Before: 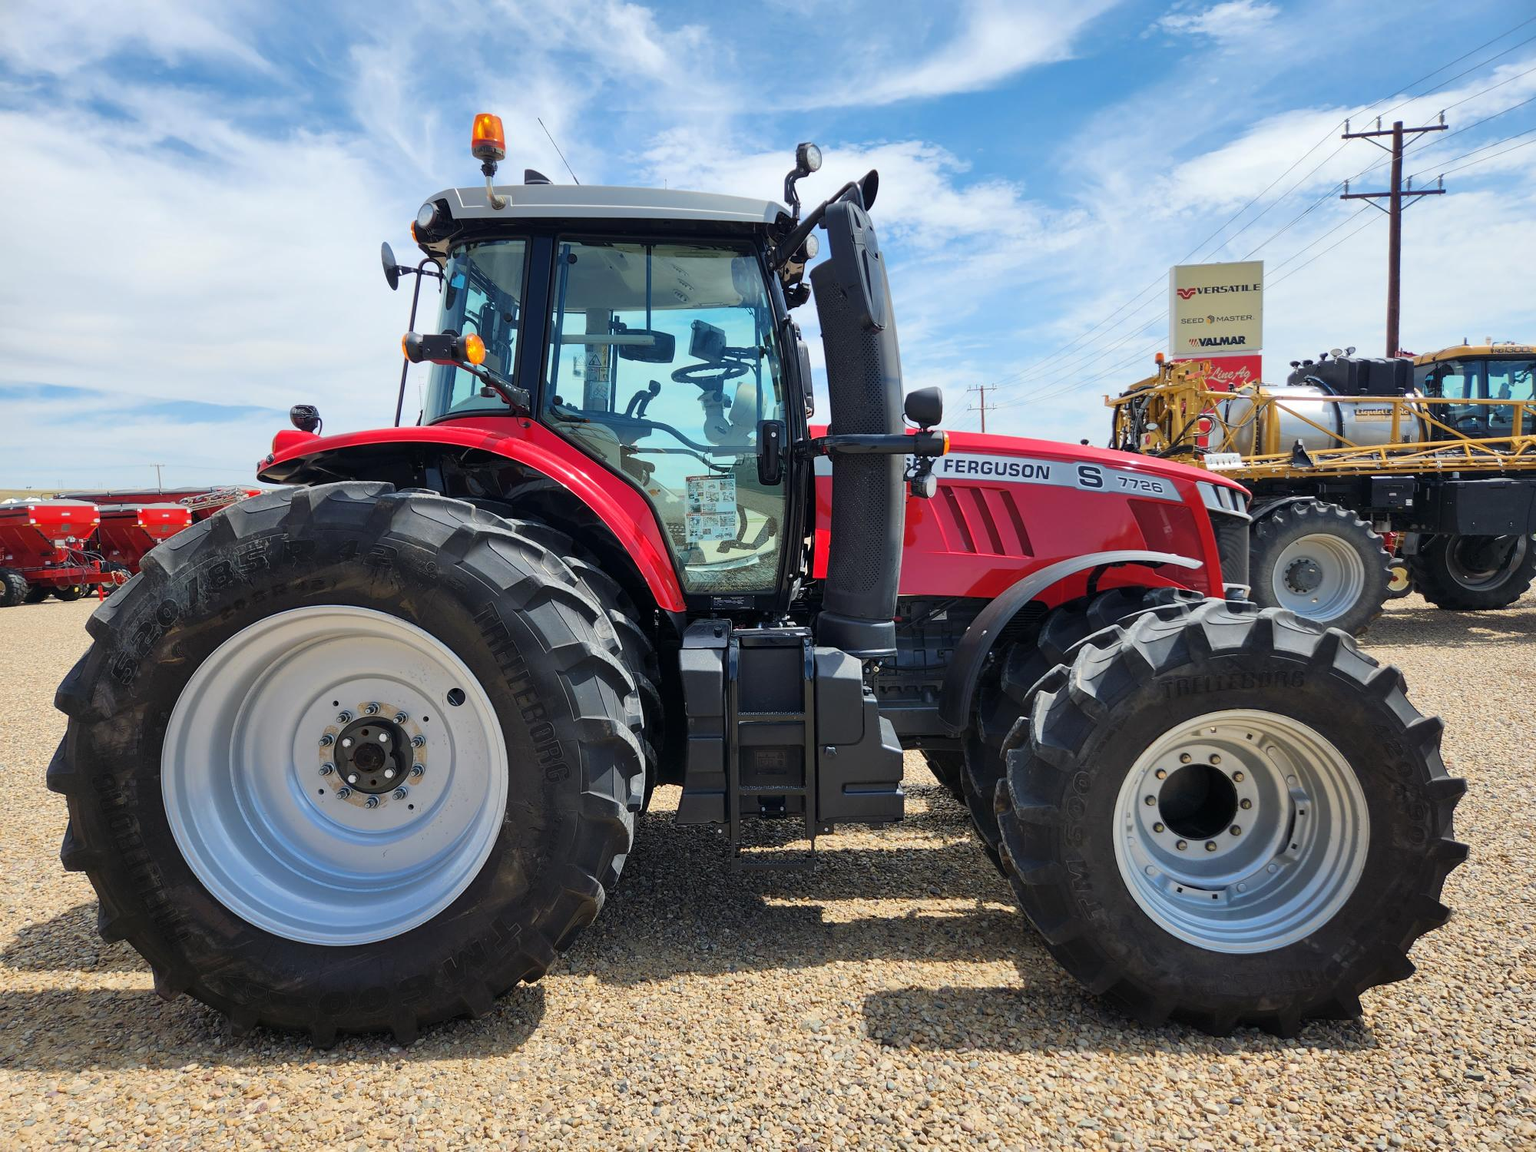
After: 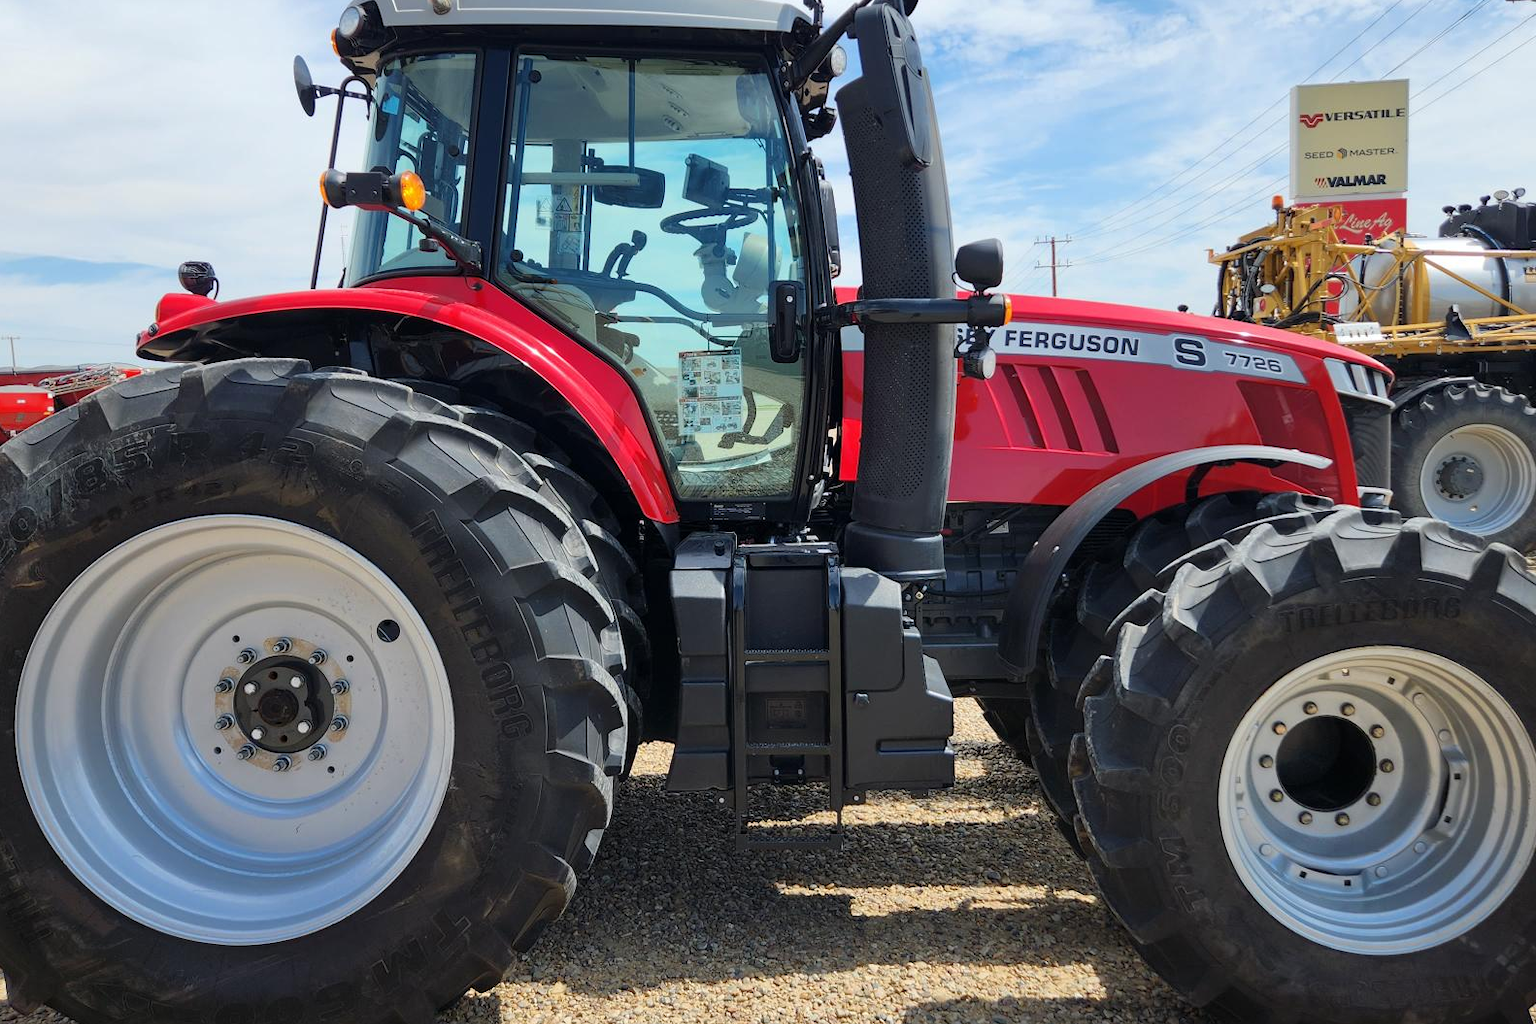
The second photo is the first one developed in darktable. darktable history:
crop: left 9.703%, top 17.245%, right 11.148%, bottom 12.386%
